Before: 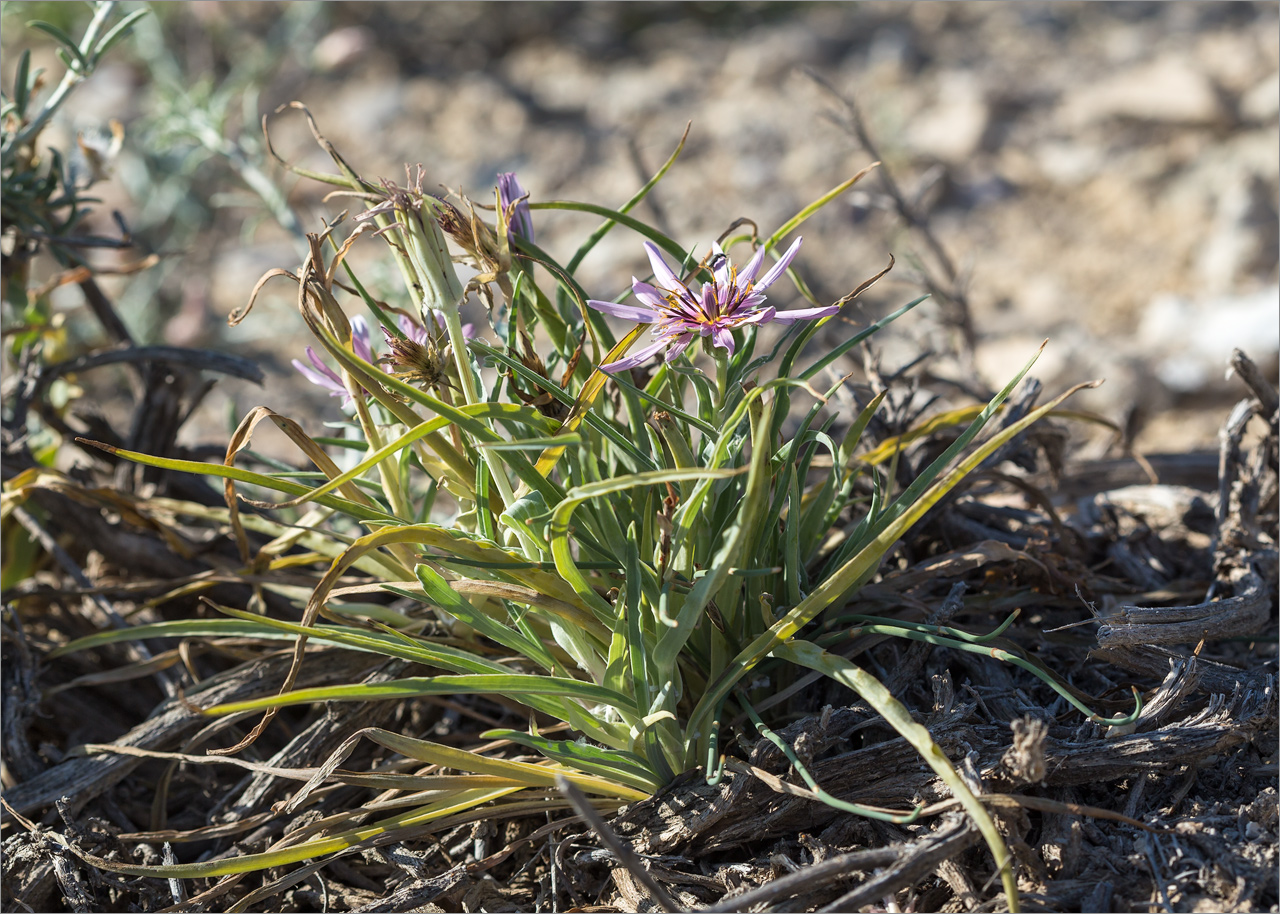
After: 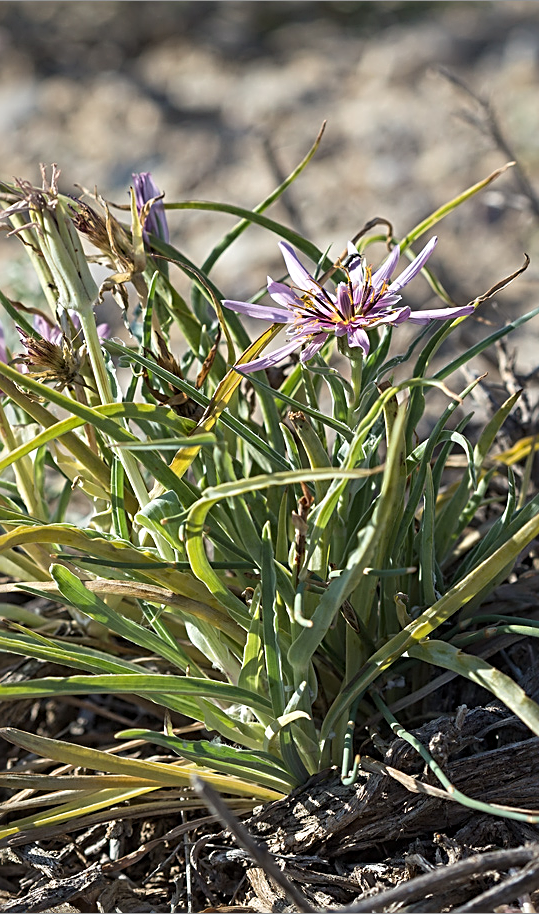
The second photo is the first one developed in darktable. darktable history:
sharpen: radius 2.676, amount 0.669
crop: left 28.583%, right 29.231%
